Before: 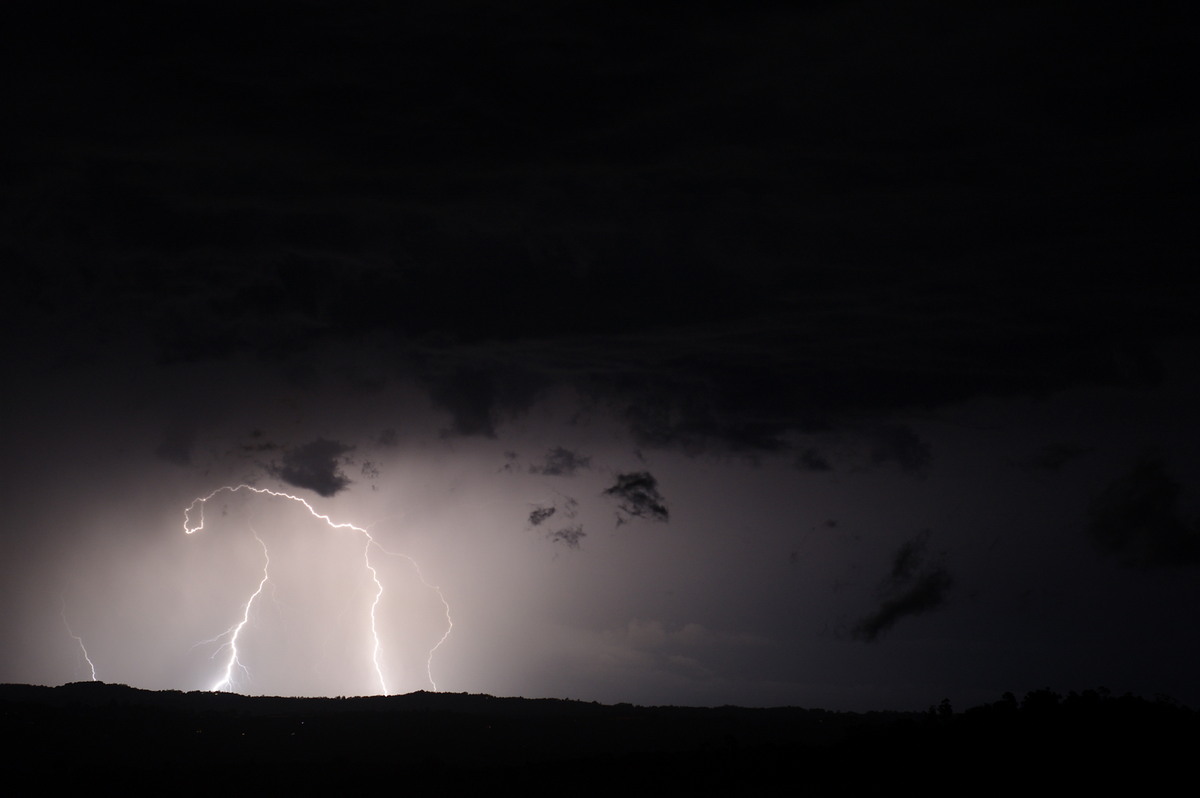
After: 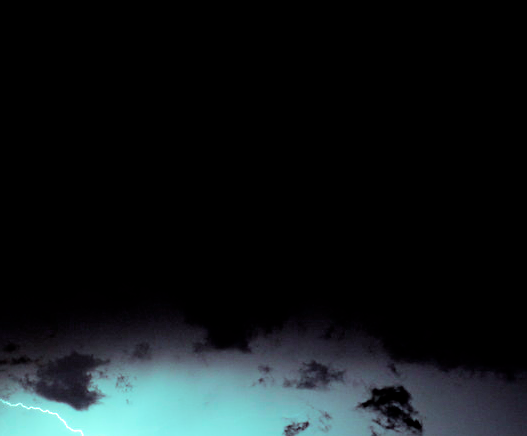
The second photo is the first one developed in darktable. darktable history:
crop: left 20.539%, top 10.856%, right 35.53%, bottom 34.451%
sharpen: amount 0.213
color balance rgb: highlights gain › luminance 20.217%, highlights gain › chroma 13.122%, highlights gain › hue 170.59°, perceptual saturation grading › global saturation 0.191%, perceptual brilliance grading › global brilliance 12.464%, saturation formula JzAzBz (2021)
filmic rgb: black relative exposure -5.08 EV, white relative exposure 3.99 EV, hardness 2.88, contrast 1.299
exposure: black level correction 0.008, exposure 0.977 EV, compensate highlight preservation false
color calibration: output R [0.948, 0.091, -0.04, 0], output G [-0.3, 1.384, -0.085, 0], output B [-0.108, 0.061, 1.08, 0], x 0.37, y 0.382, temperature 4306.81 K
